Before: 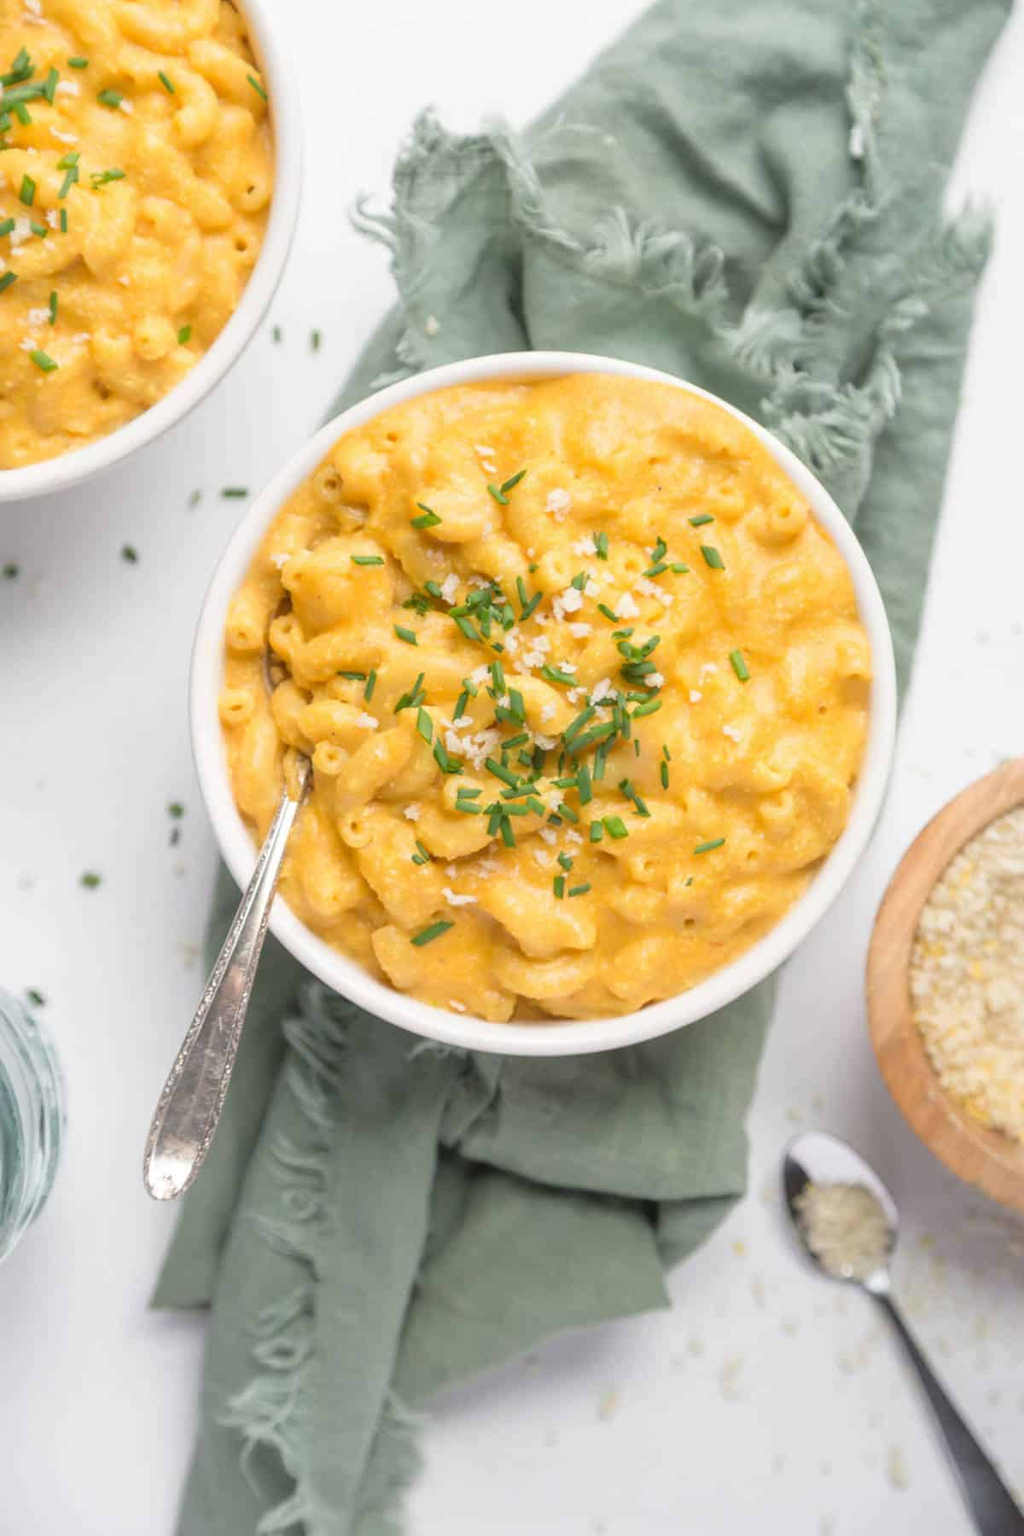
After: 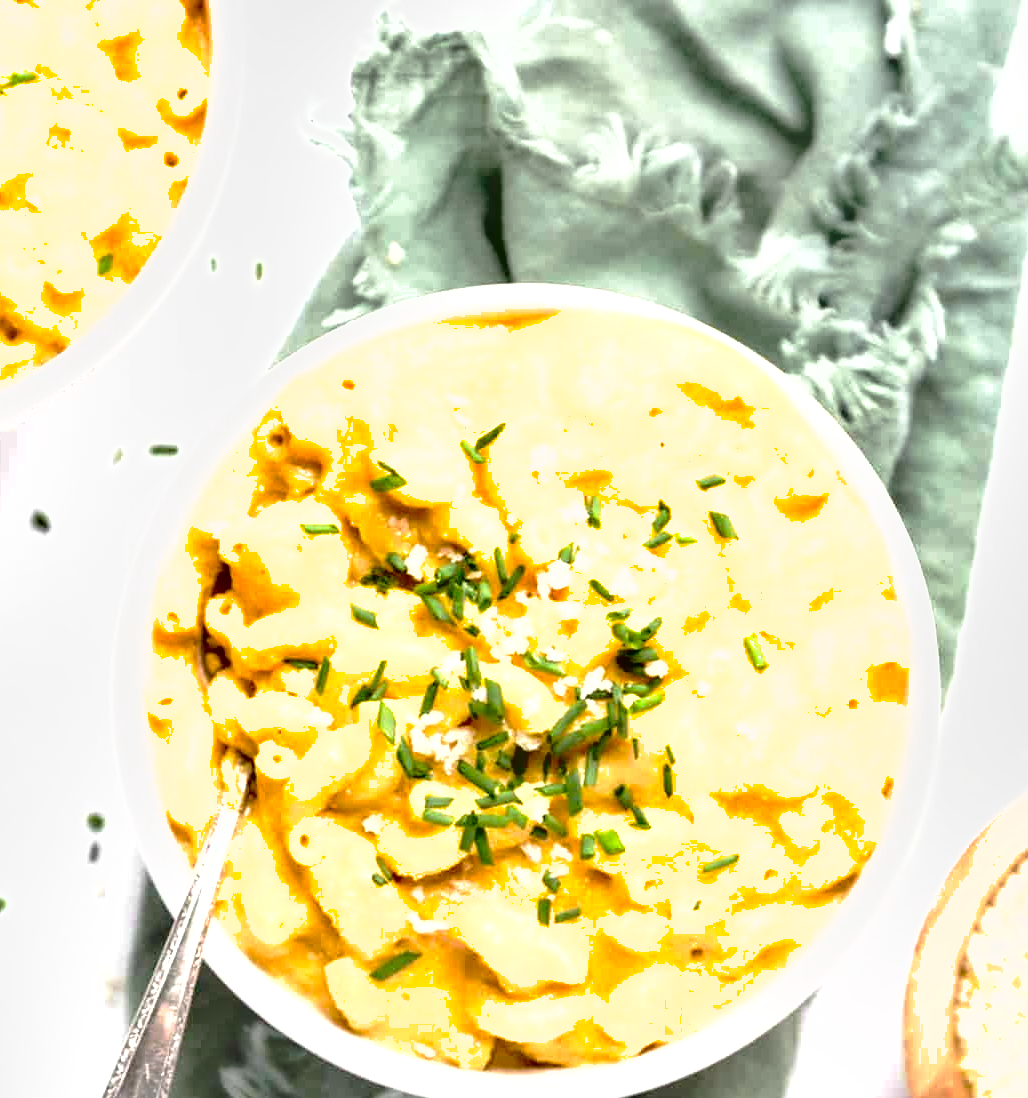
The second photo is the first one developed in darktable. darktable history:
crop and rotate: left 9.287%, top 7.127%, right 5.042%, bottom 31.858%
shadows and highlights: soften with gaussian
exposure: black level correction 0, exposure 1.127 EV, compensate highlight preservation false
tone curve: curves: ch0 [(0, 0) (0.052, 0.018) (0.236, 0.207) (0.41, 0.417) (0.485, 0.518) (0.54, 0.584) (0.625, 0.666) (0.845, 0.828) (0.994, 0.964)]; ch1 [(0, 0) (0.136, 0.146) (0.317, 0.34) (0.382, 0.408) (0.434, 0.441) (0.472, 0.479) (0.498, 0.501) (0.557, 0.558) (0.616, 0.59) (0.739, 0.7) (1, 1)]; ch2 [(0, 0) (0.352, 0.403) (0.447, 0.466) (0.482, 0.482) (0.528, 0.526) (0.586, 0.577) (0.618, 0.621) (0.785, 0.747) (1, 1)], preserve colors none
